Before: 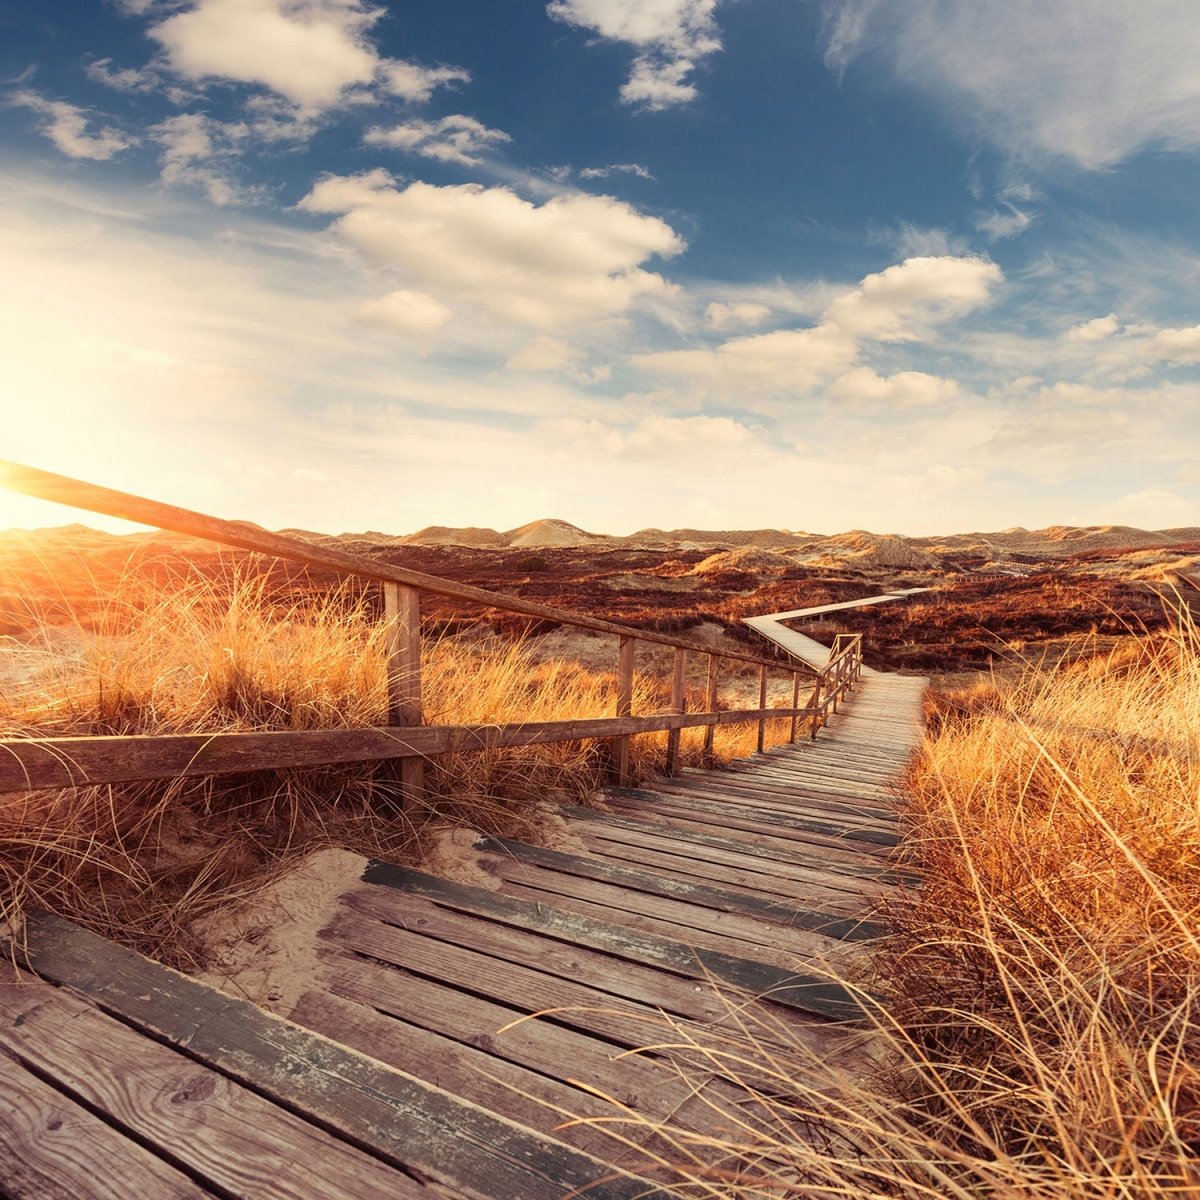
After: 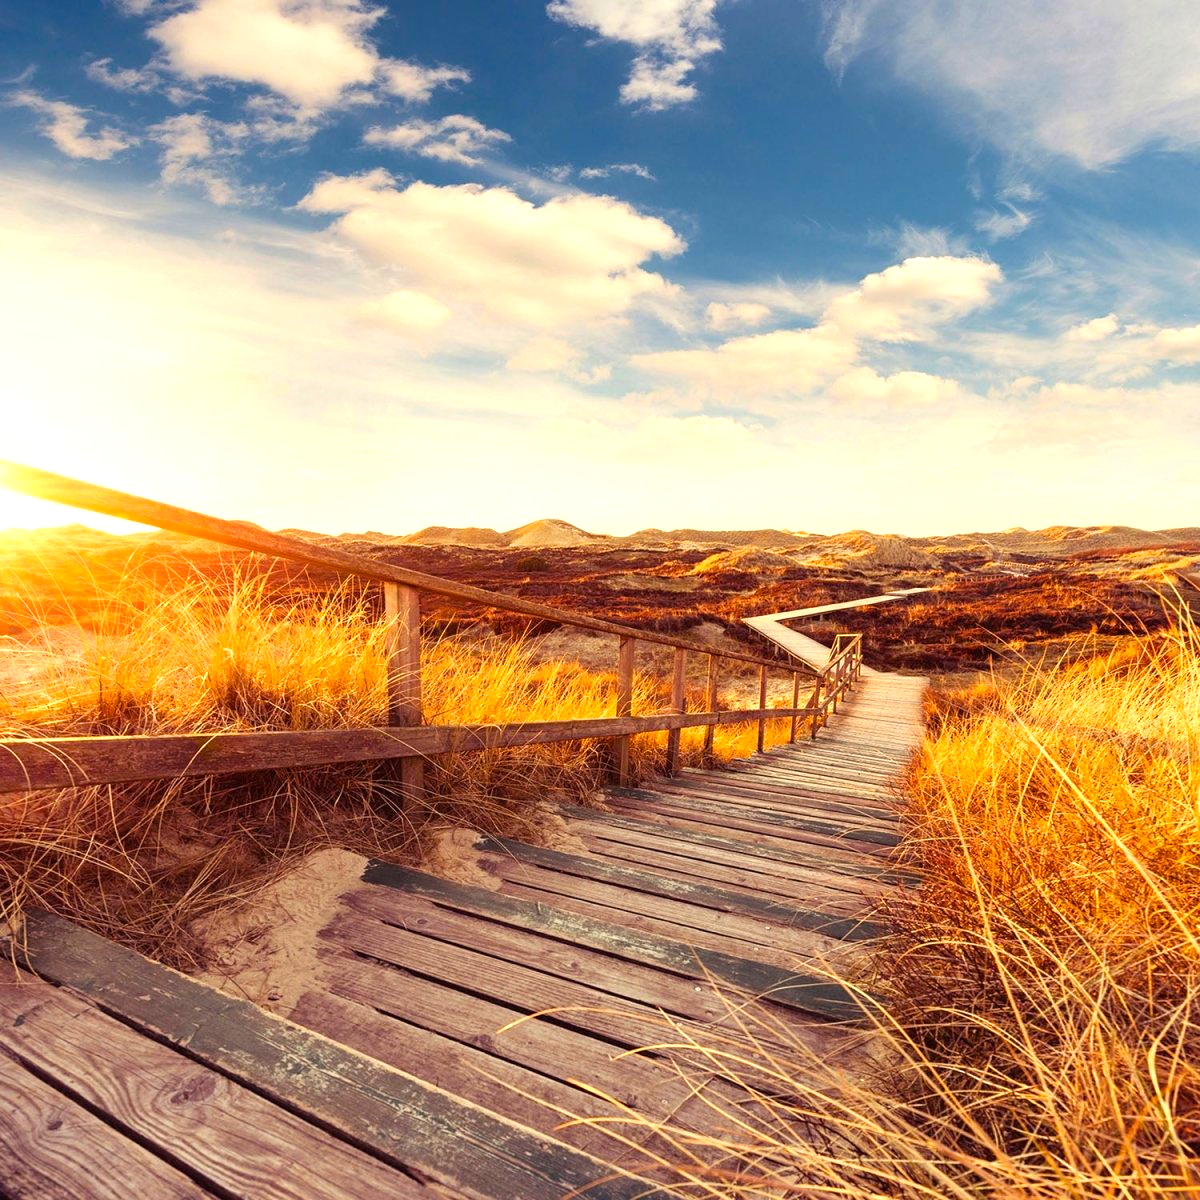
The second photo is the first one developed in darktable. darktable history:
color balance rgb: perceptual saturation grading › global saturation 20%, global vibrance 20%
exposure: exposure 0.496 EV, compensate highlight preservation false
